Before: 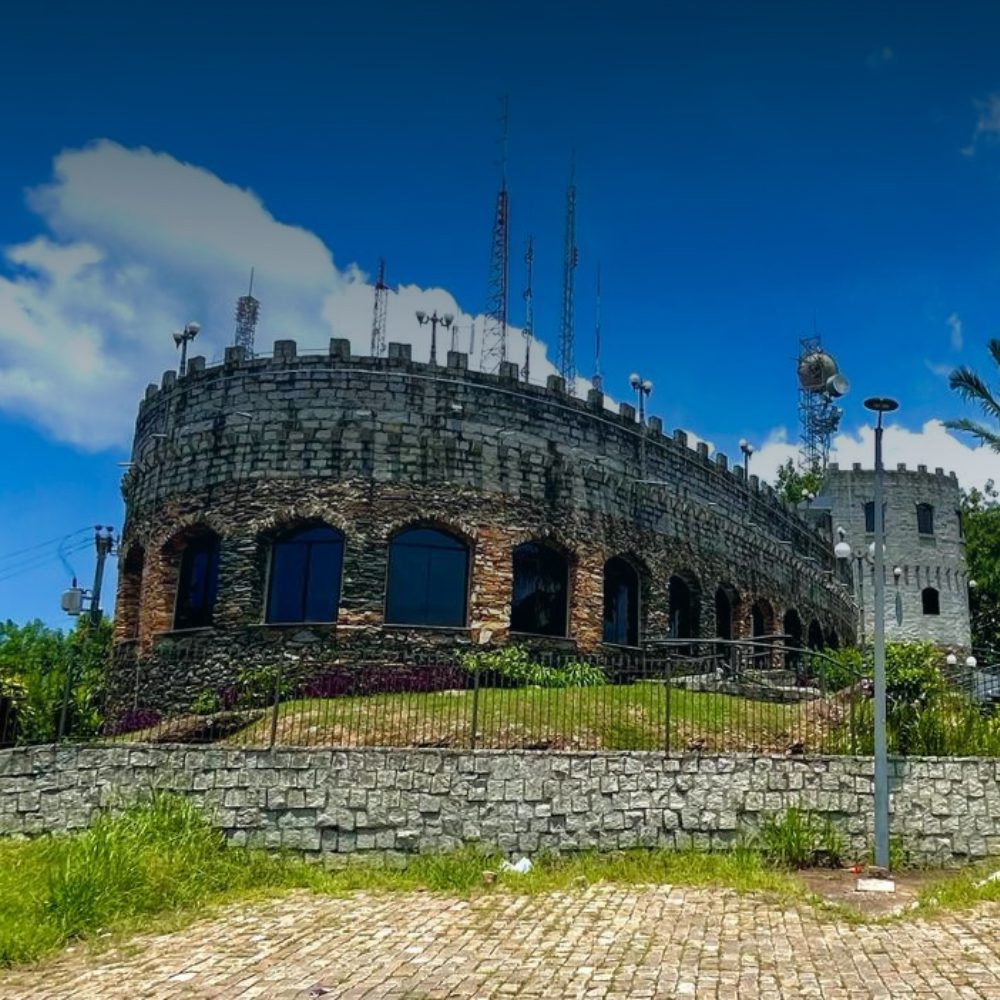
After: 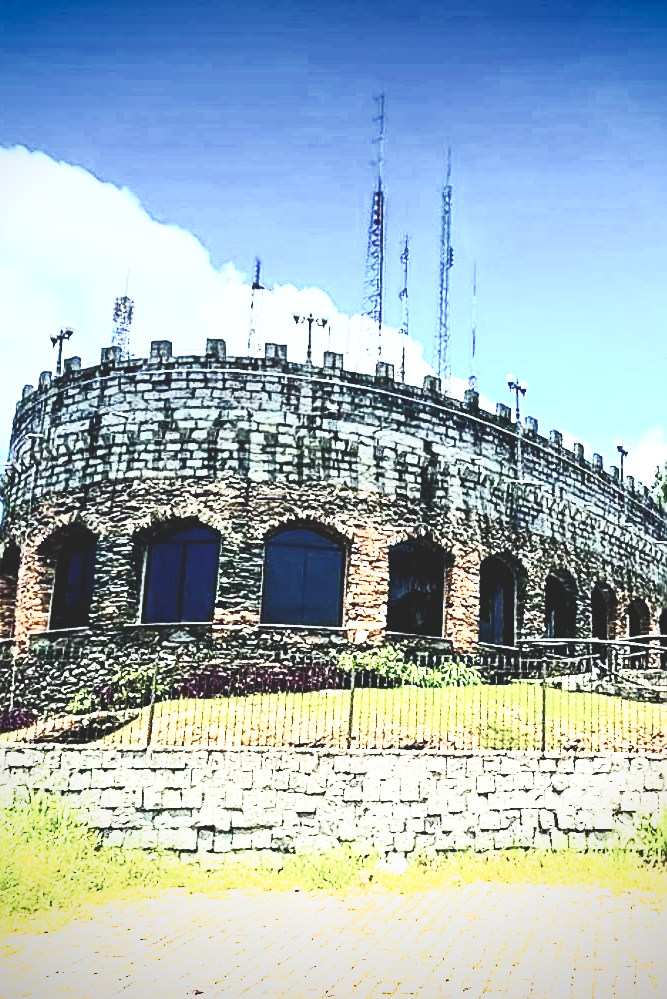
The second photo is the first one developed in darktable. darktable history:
sharpen: on, module defaults
contrast brightness saturation: contrast 0.552, brightness 0.568, saturation -0.329
base curve: curves: ch0 [(0, 0) (0.007, 0.004) (0.027, 0.03) (0.046, 0.07) (0.207, 0.54) (0.442, 0.872) (0.673, 0.972) (1, 1)], preserve colors none
exposure: black level correction 0, exposure 0.498 EV, compensate highlight preservation false
tone equalizer: on, module defaults
tone curve: curves: ch0 [(0, 0.129) (0.187, 0.207) (0.729, 0.789) (1, 1)], preserve colors none
crop and rotate: left 12.451%, right 20.829%
vignetting: saturation 0.387, center (0.038, -0.095)
